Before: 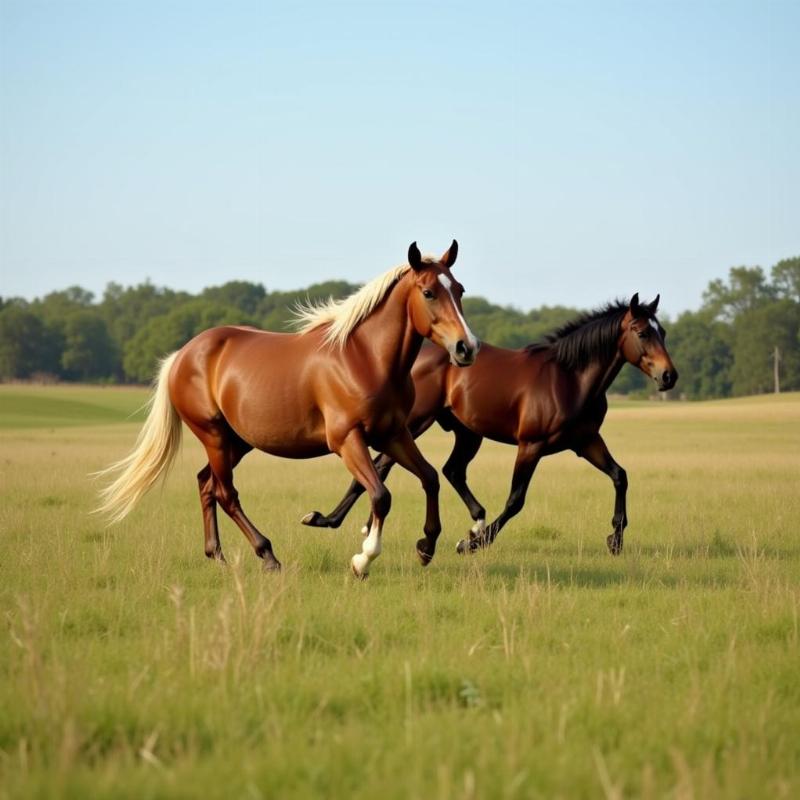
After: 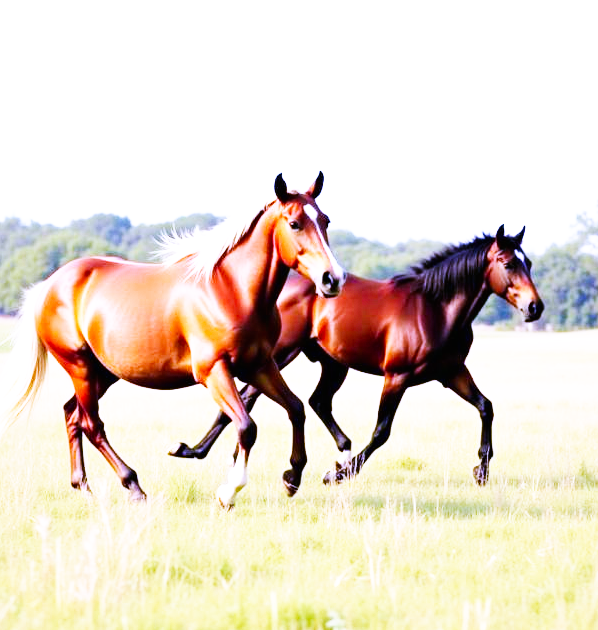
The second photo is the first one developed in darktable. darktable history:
white balance: red 0.98, blue 1.61
exposure: black level correction 0, exposure 0.9 EV, compensate exposure bias true, compensate highlight preservation false
crop: left 16.768%, top 8.653%, right 8.362%, bottom 12.485%
base curve: curves: ch0 [(0, 0) (0.007, 0.004) (0.027, 0.03) (0.046, 0.07) (0.207, 0.54) (0.442, 0.872) (0.673, 0.972) (1, 1)], preserve colors none
